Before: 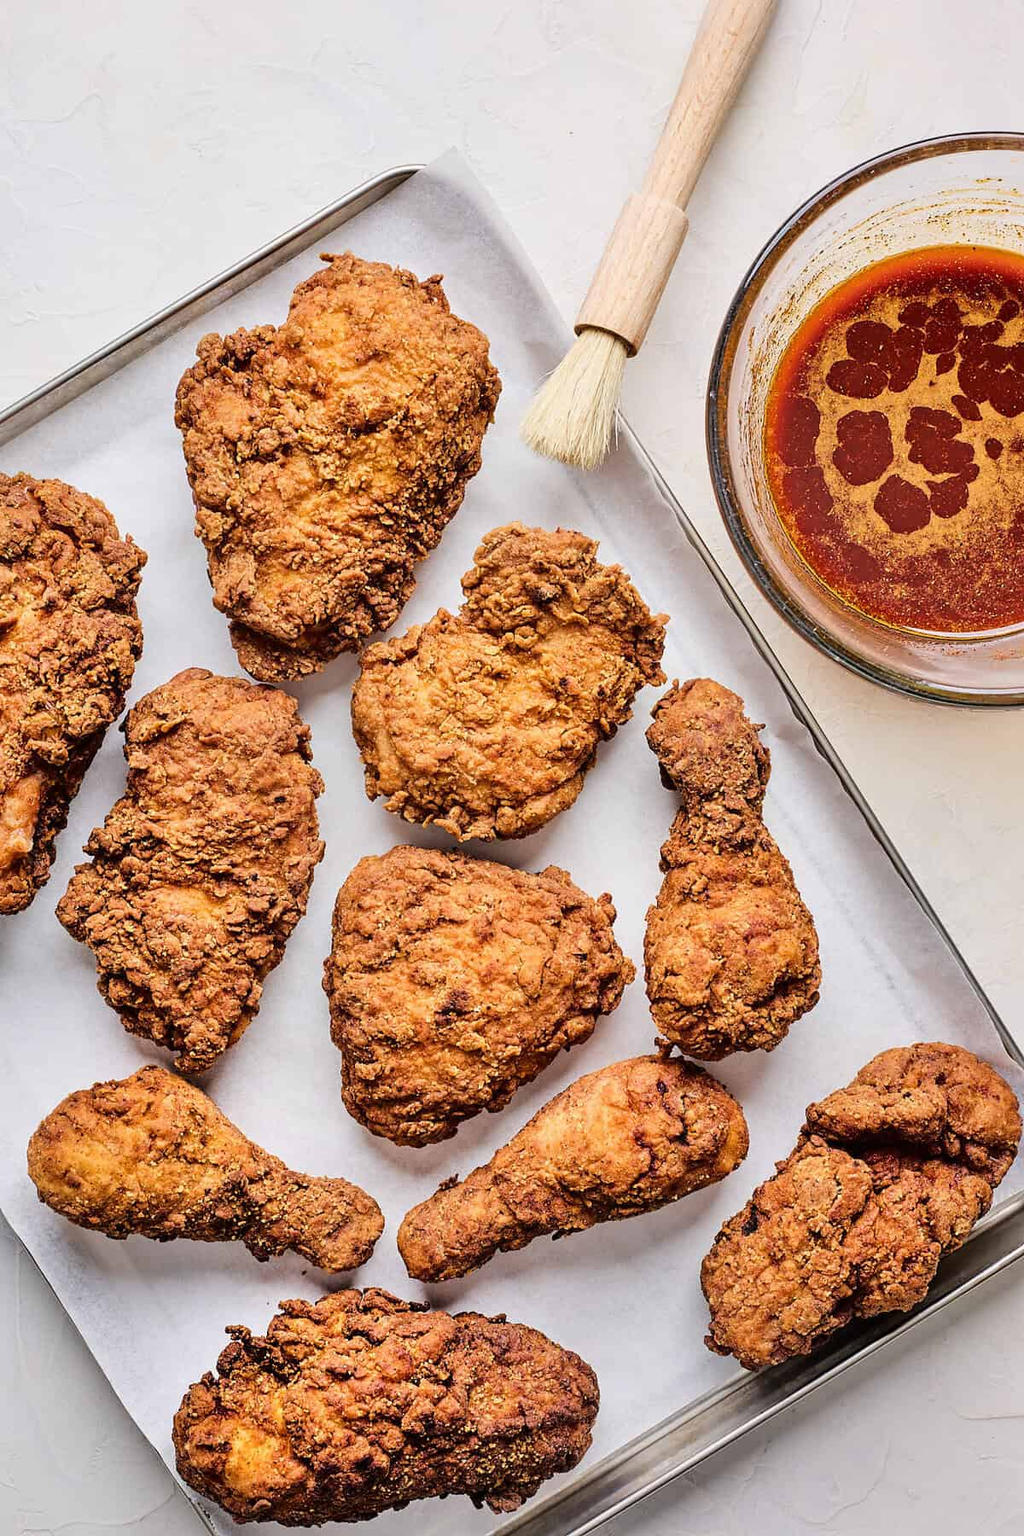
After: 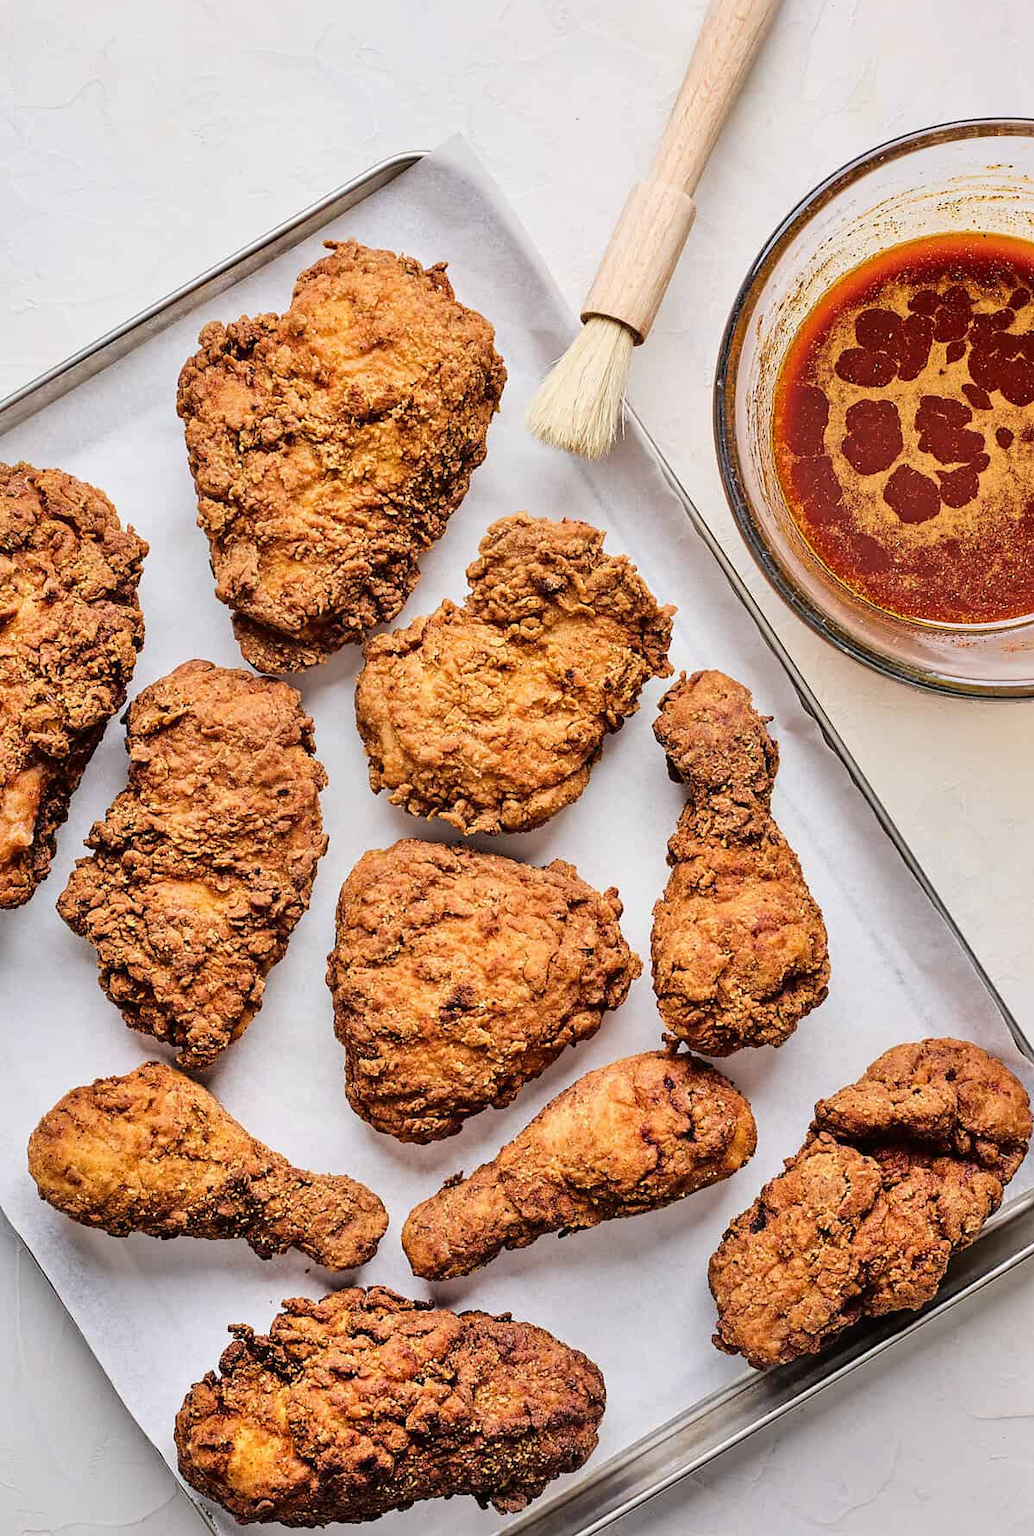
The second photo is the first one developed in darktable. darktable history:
crop: top 1.048%, right 0.033%
